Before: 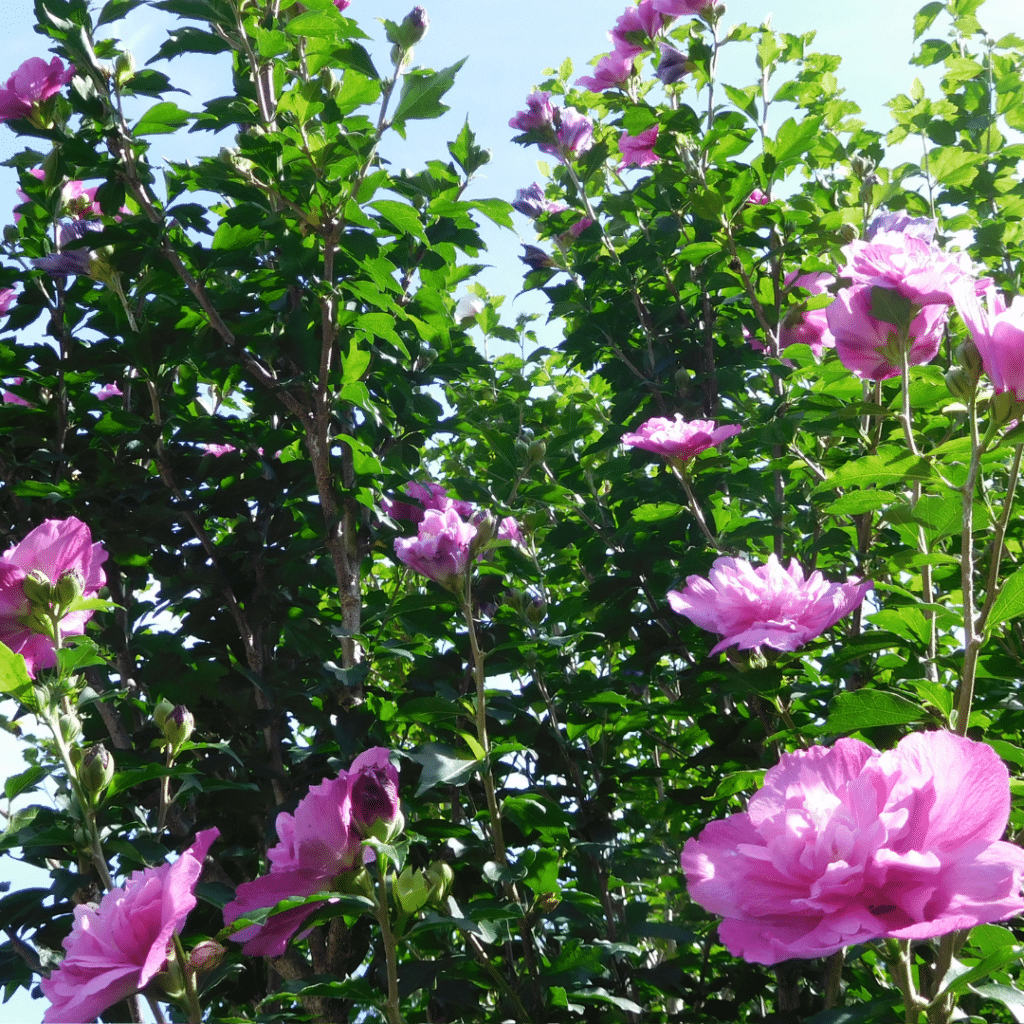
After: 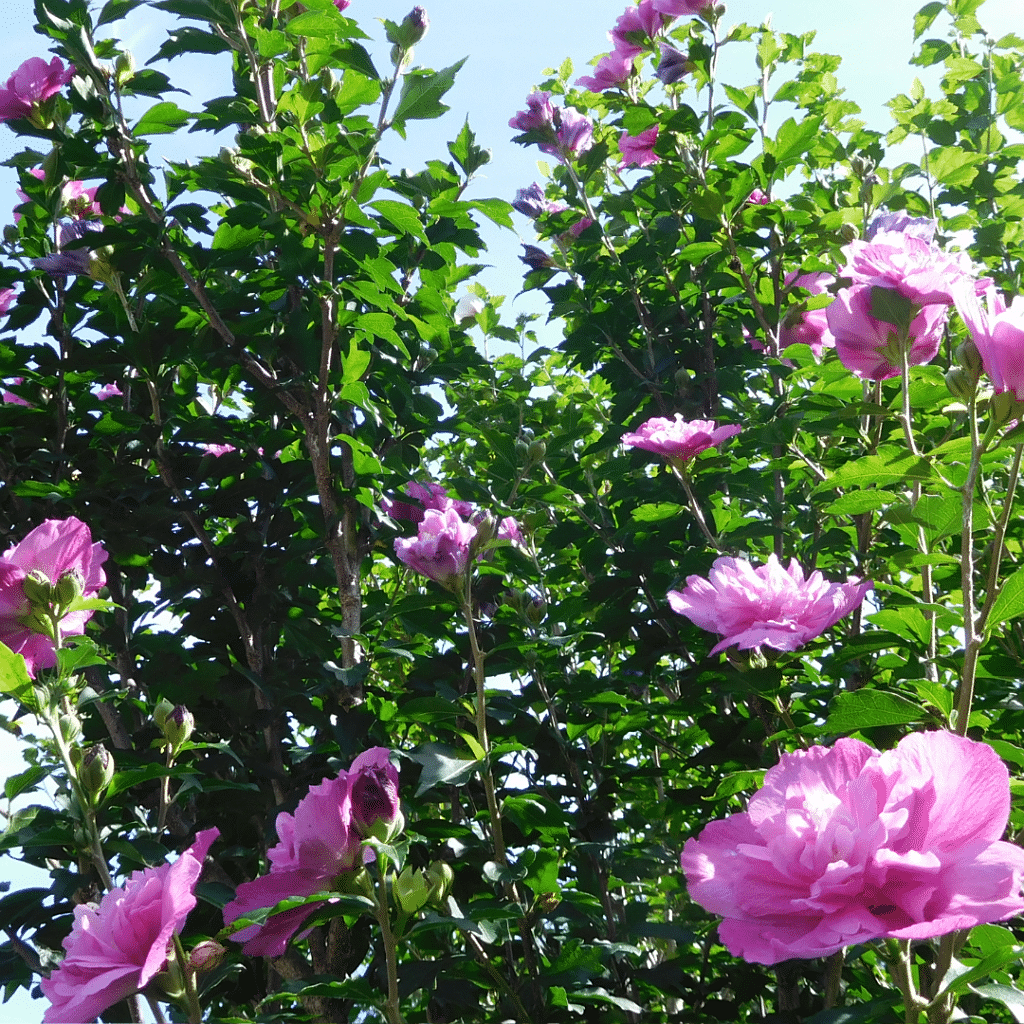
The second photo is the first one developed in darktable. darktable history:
sharpen: radius 1.253, amount 0.289, threshold 0.12
